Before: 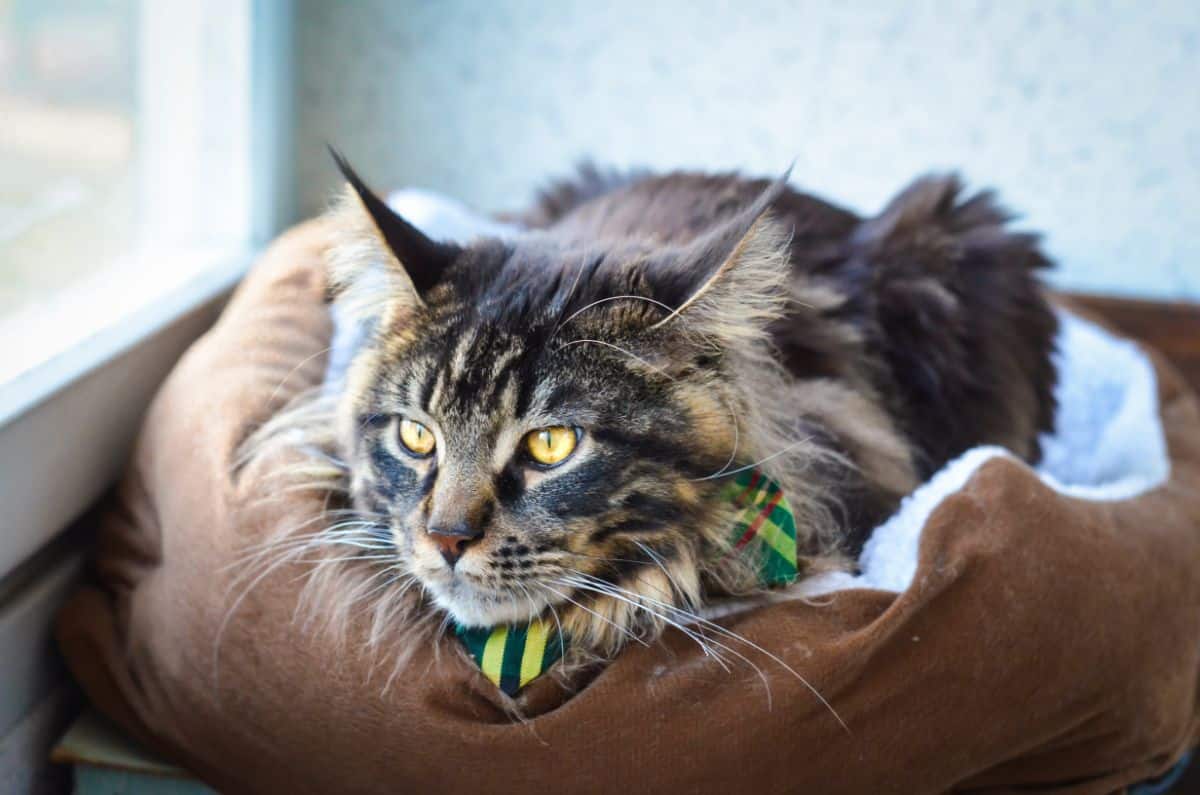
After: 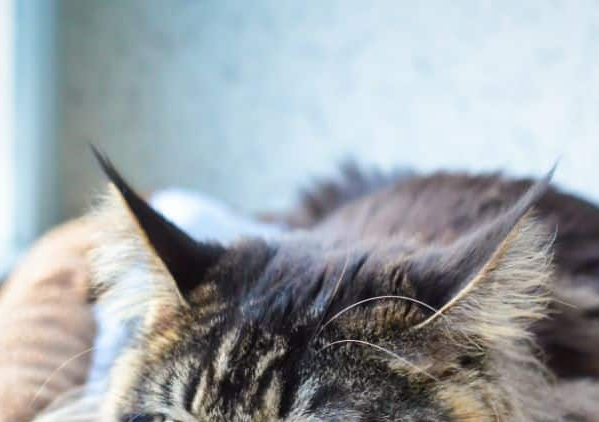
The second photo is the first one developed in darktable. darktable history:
crop: left 19.781%, right 30.251%, bottom 46.795%
